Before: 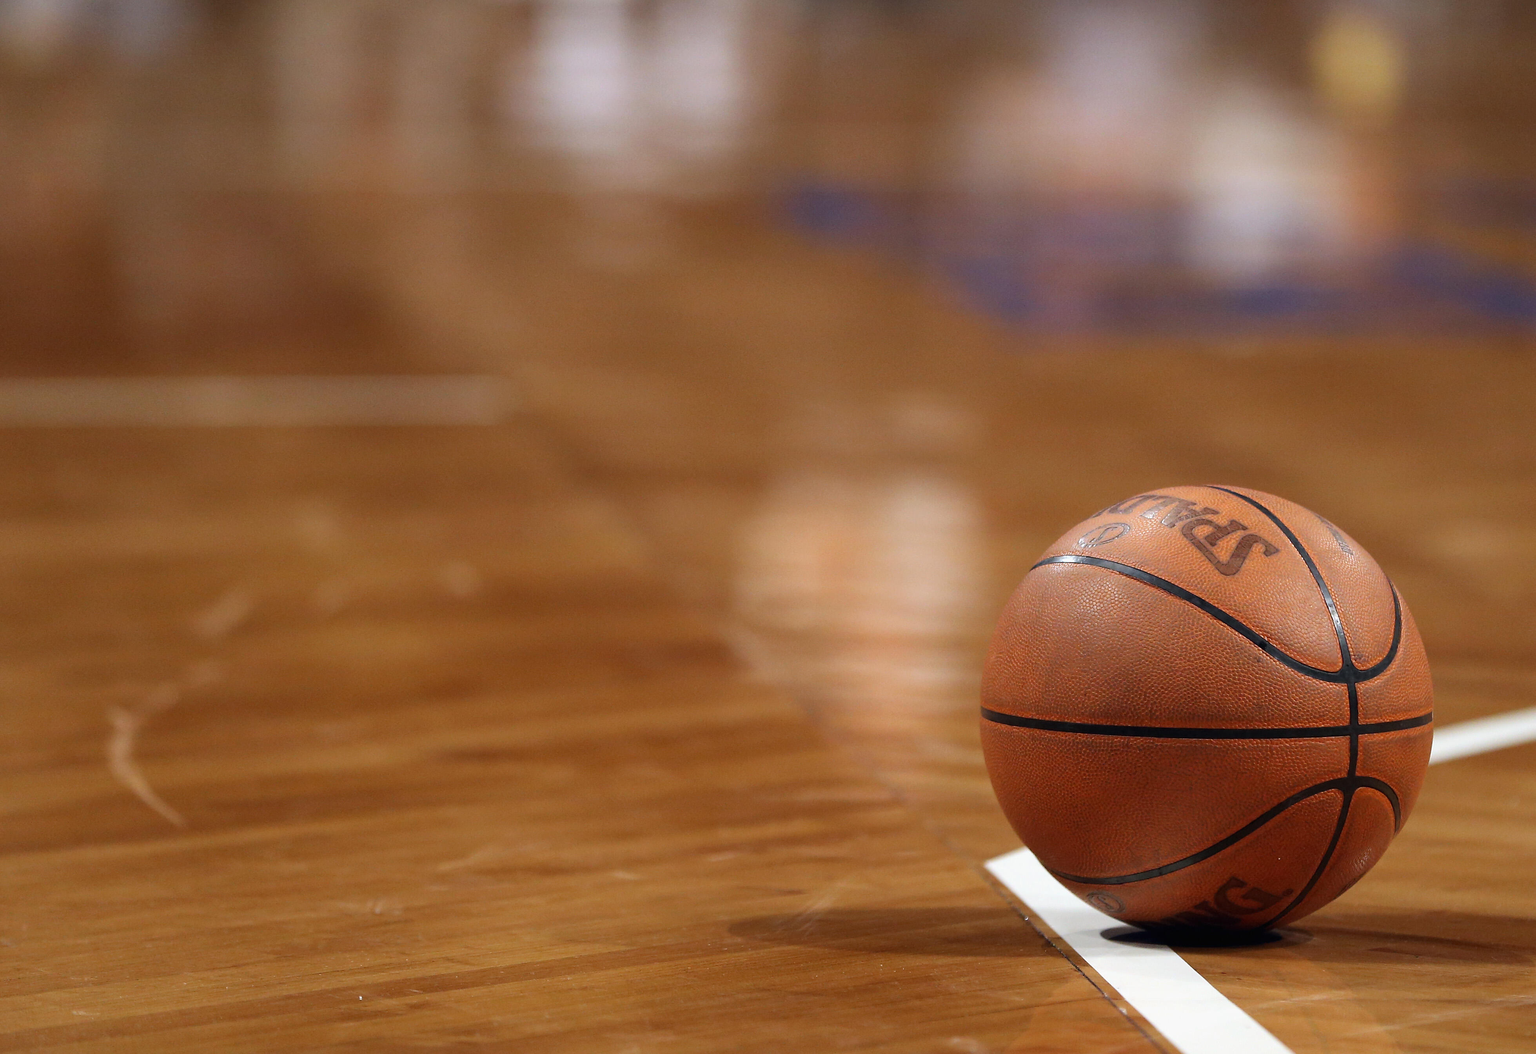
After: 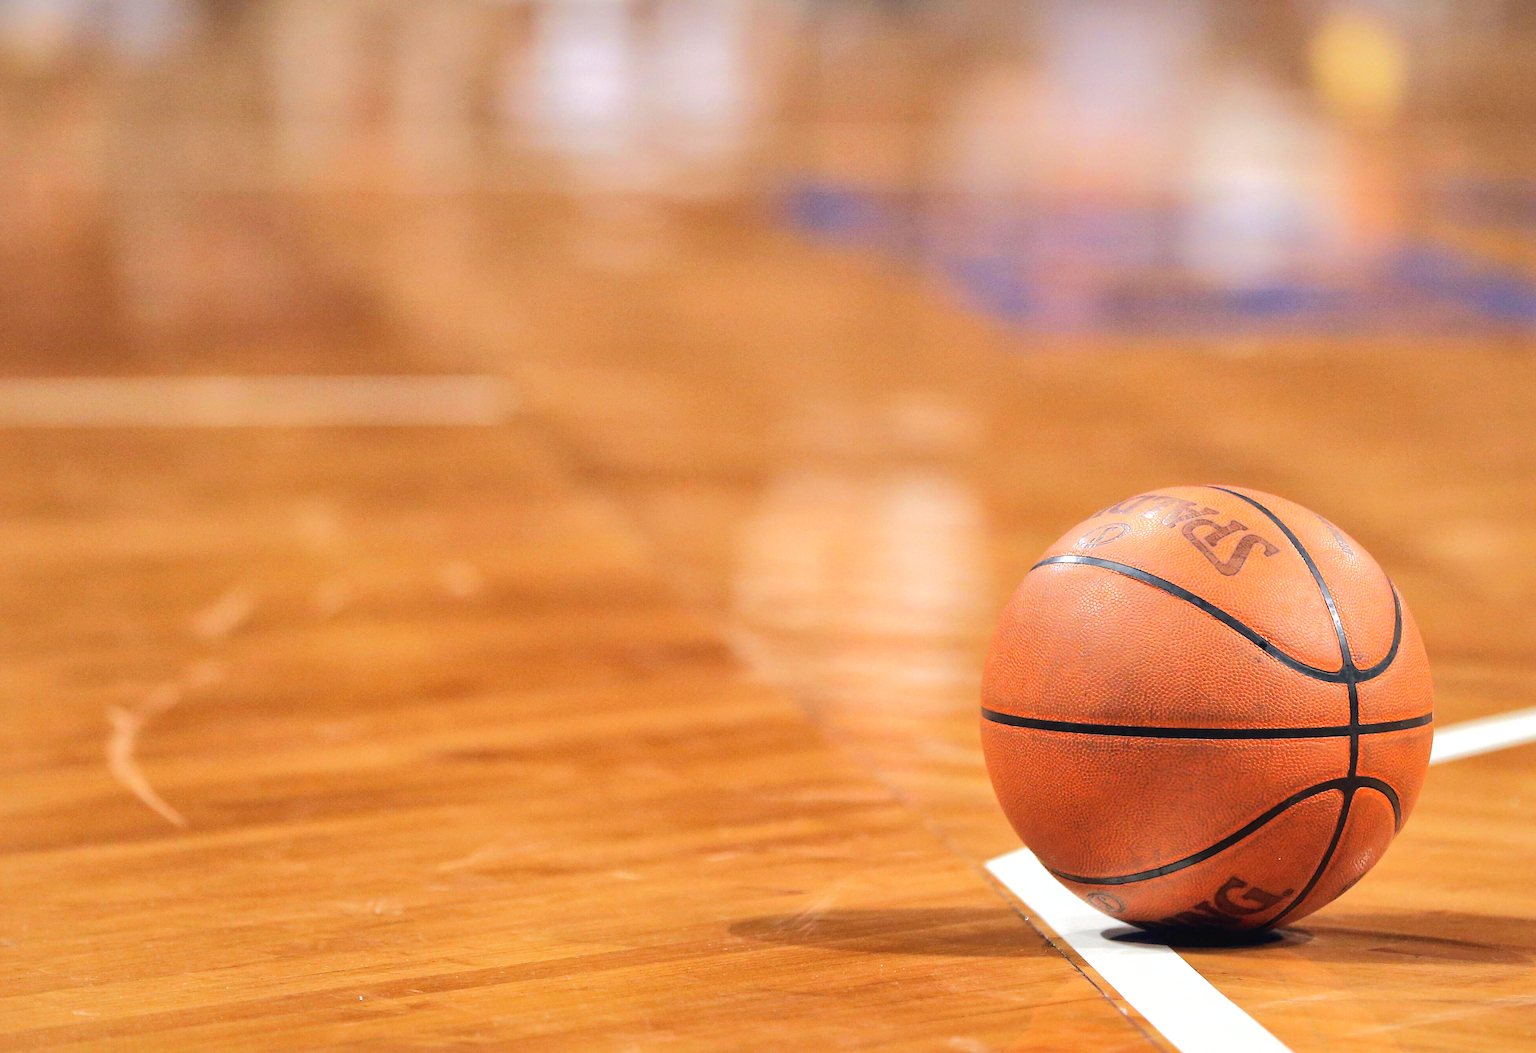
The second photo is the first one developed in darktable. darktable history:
tone equalizer: -7 EV 0.161 EV, -6 EV 0.64 EV, -5 EV 1.15 EV, -4 EV 1.3 EV, -3 EV 1.18 EV, -2 EV 0.6 EV, -1 EV 0.152 EV, edges refinement/feathering 500, mask exposure compensation -1.57 EV, preserve details no
exposure: black level correction 0, exposure 0.499 EV, compensate highlight preservation false
shadows and highlights: highlights color adjustment 31.6%
